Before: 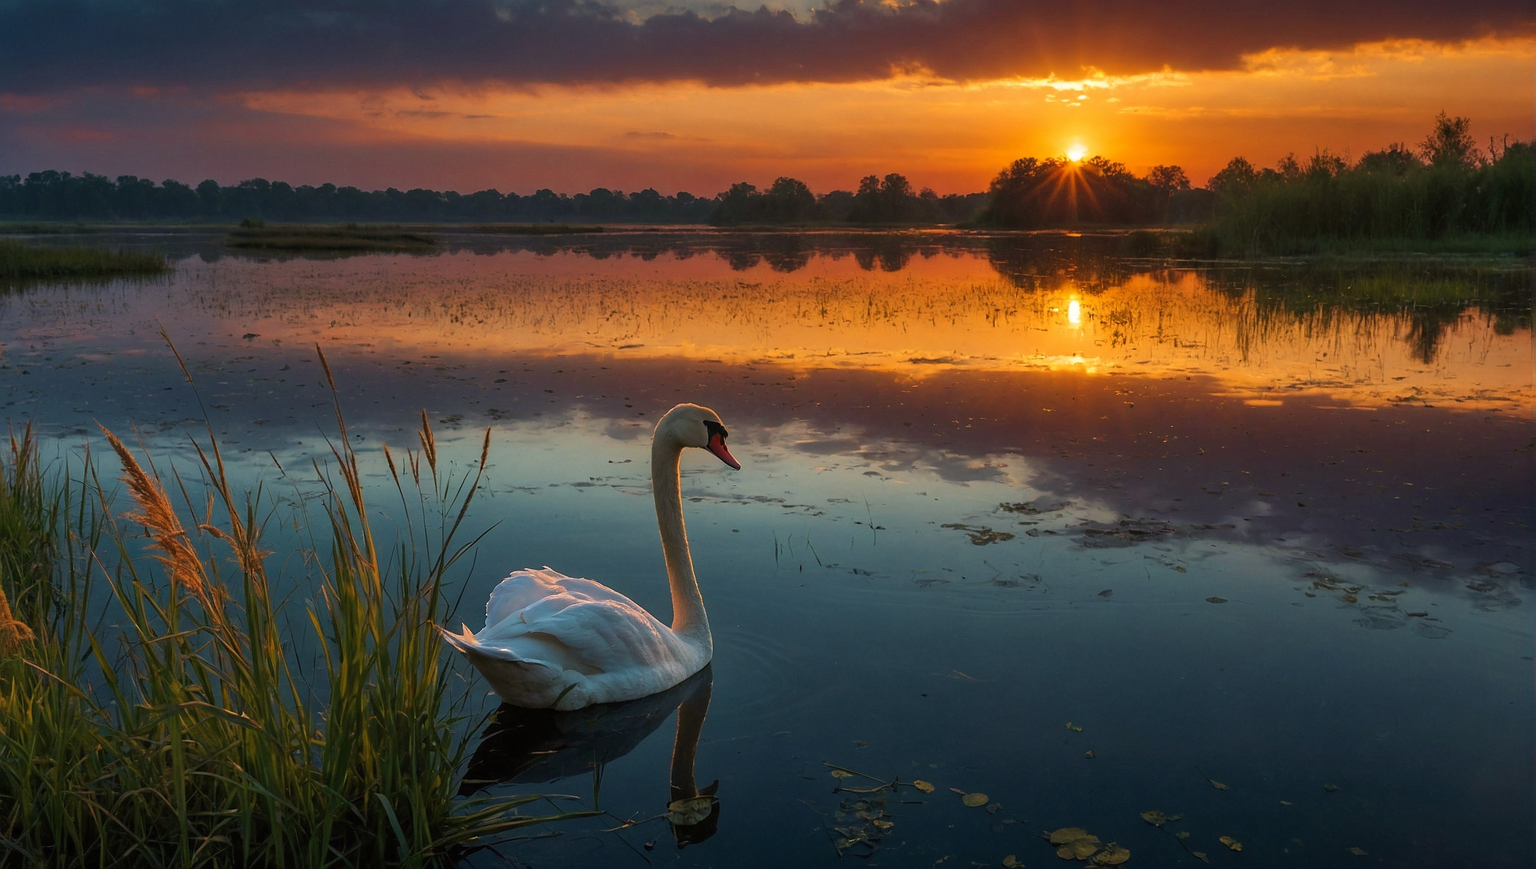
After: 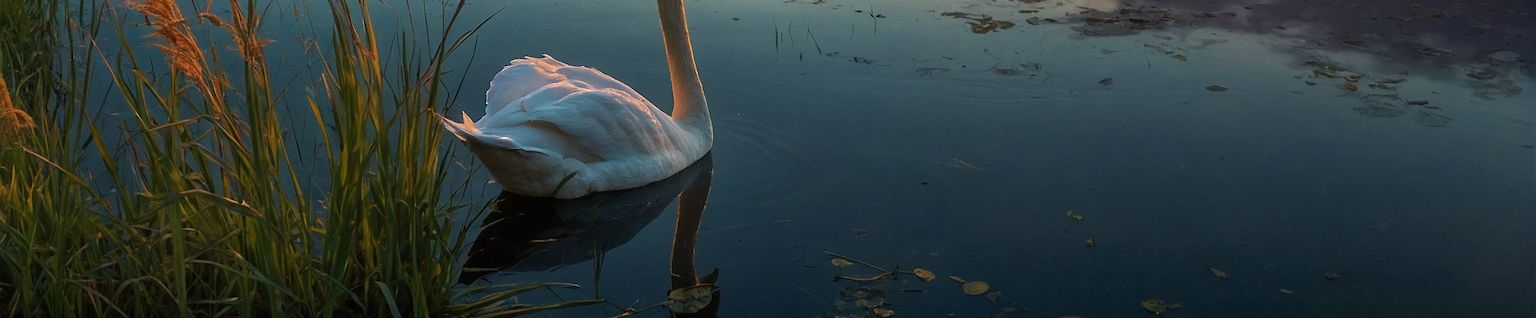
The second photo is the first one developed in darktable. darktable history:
crop and rotate: top 58.945%, bottom 4.399%
